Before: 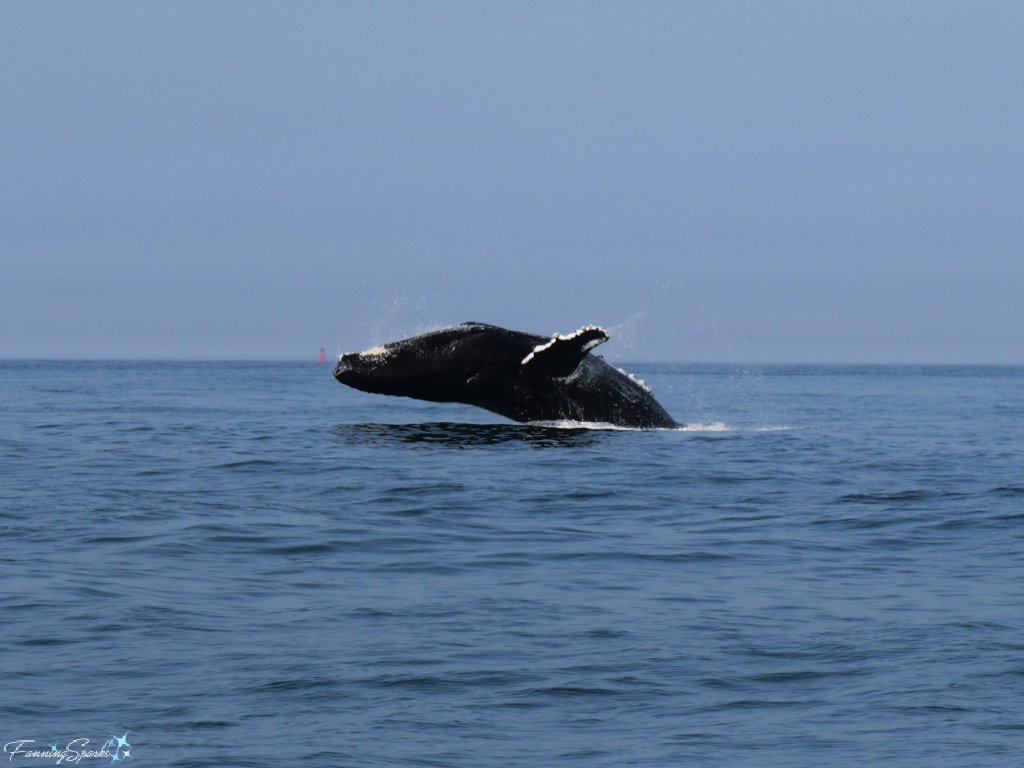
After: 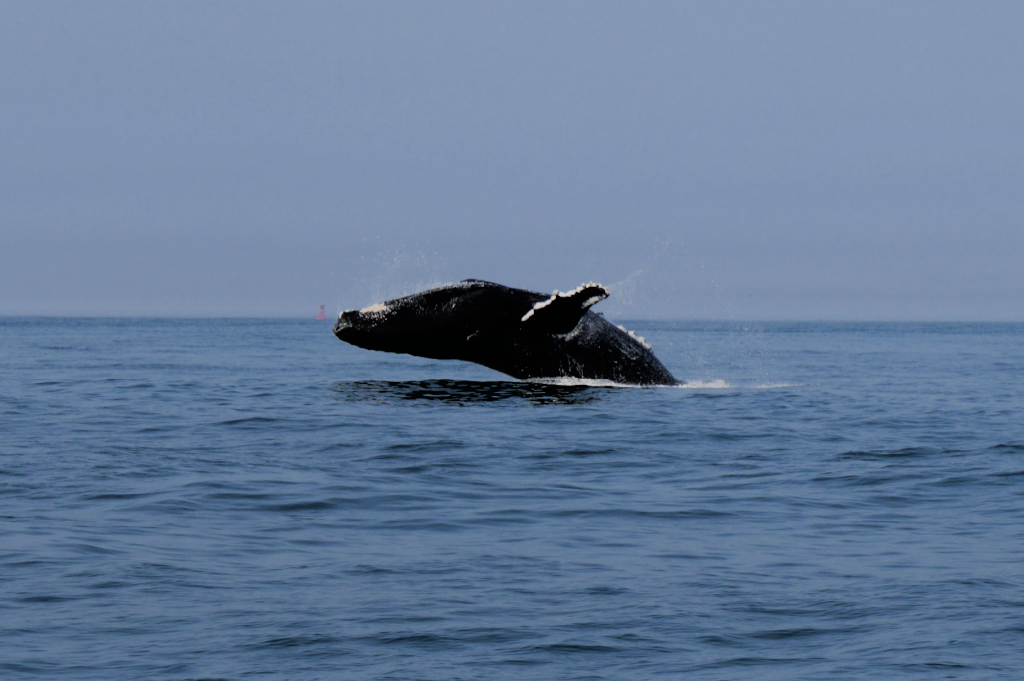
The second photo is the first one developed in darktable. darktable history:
filmic rgb: black relative exposure -7.65 EV, white relative exposure 4.56 EV, hardness 3.61
exposure: black level correction 0.001, exposure 0.014 EV, compensate highlight preservation false
crop and rotate: top 5.609%, bottom 5.609%
white balance: emerald 1
